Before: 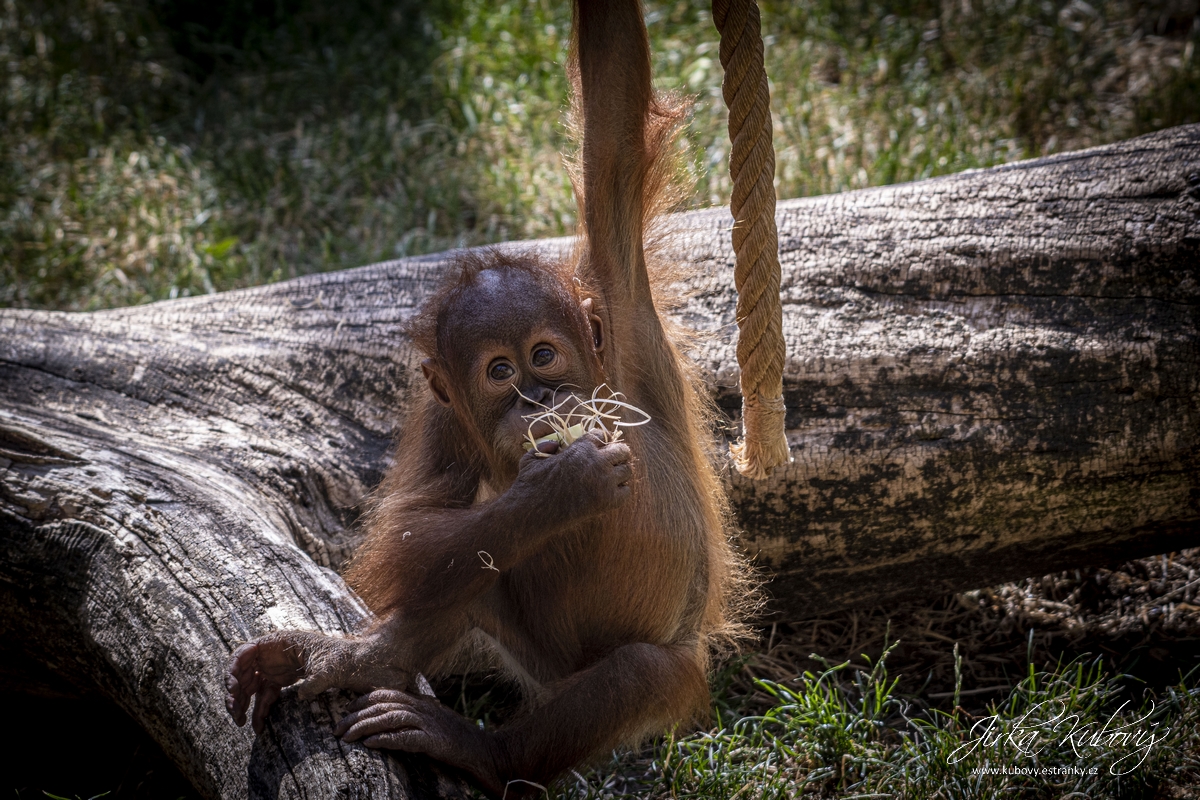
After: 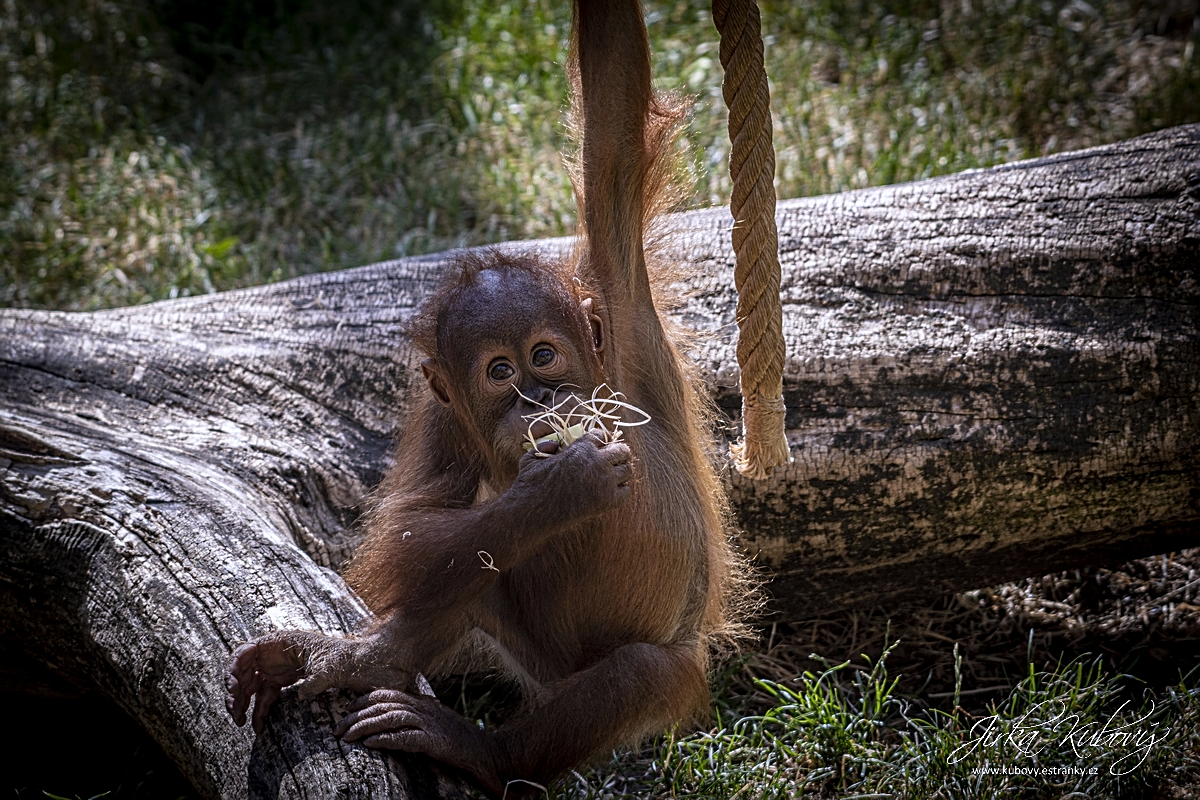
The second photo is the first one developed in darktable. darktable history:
white balance: red 0.984, blue 1.059
sharpen: on, module defaults
